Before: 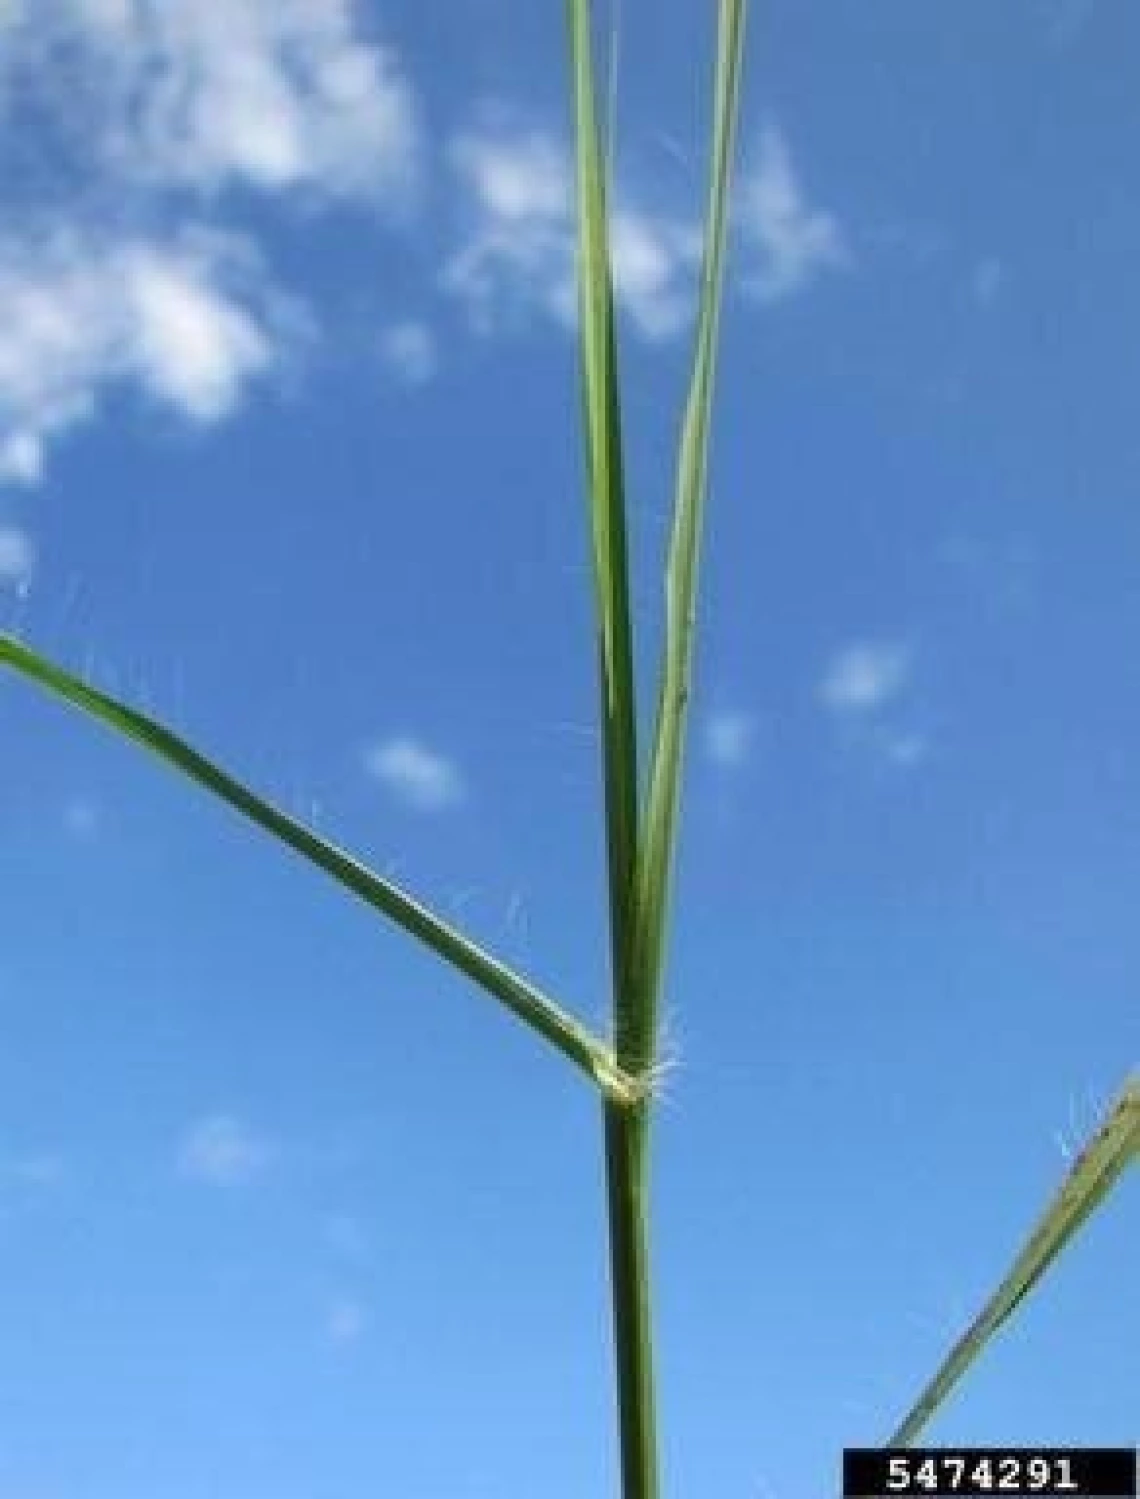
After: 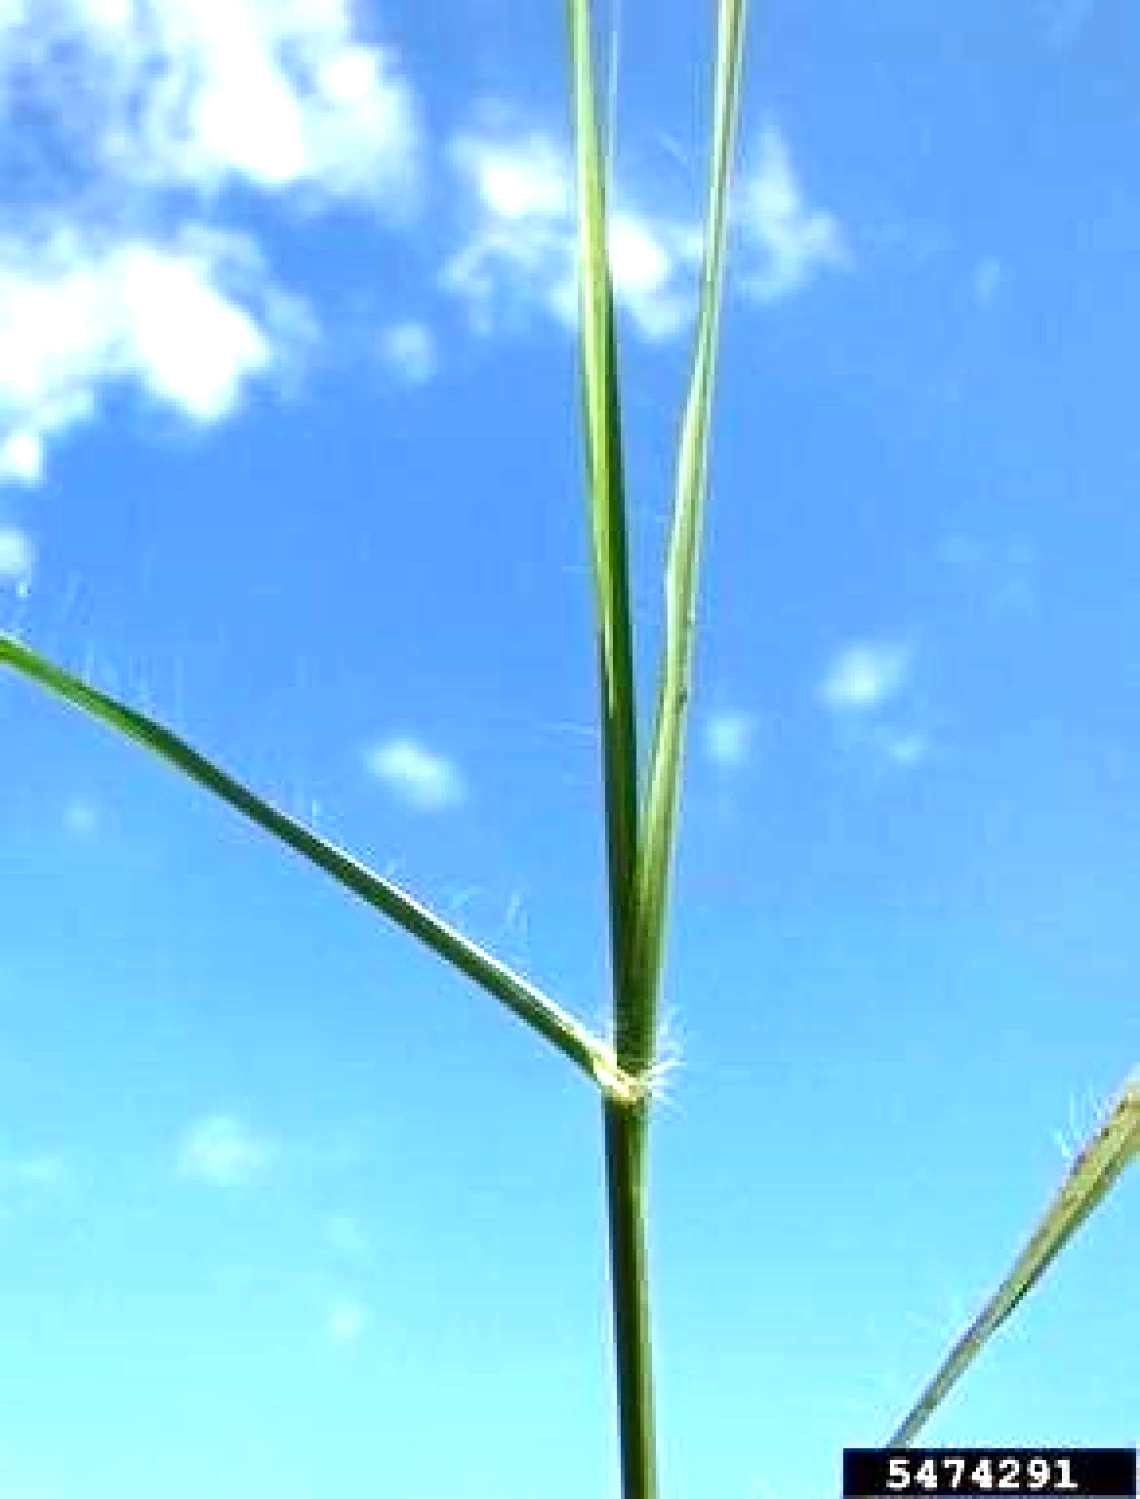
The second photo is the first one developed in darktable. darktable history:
contrast brightness saturation: contrast 0.07, brightness -0.13, saturation 0.06
exposure: black level correction 0.001, exposure 1.129 EV, compensate exposure bias true, compensate highlight preservation false
